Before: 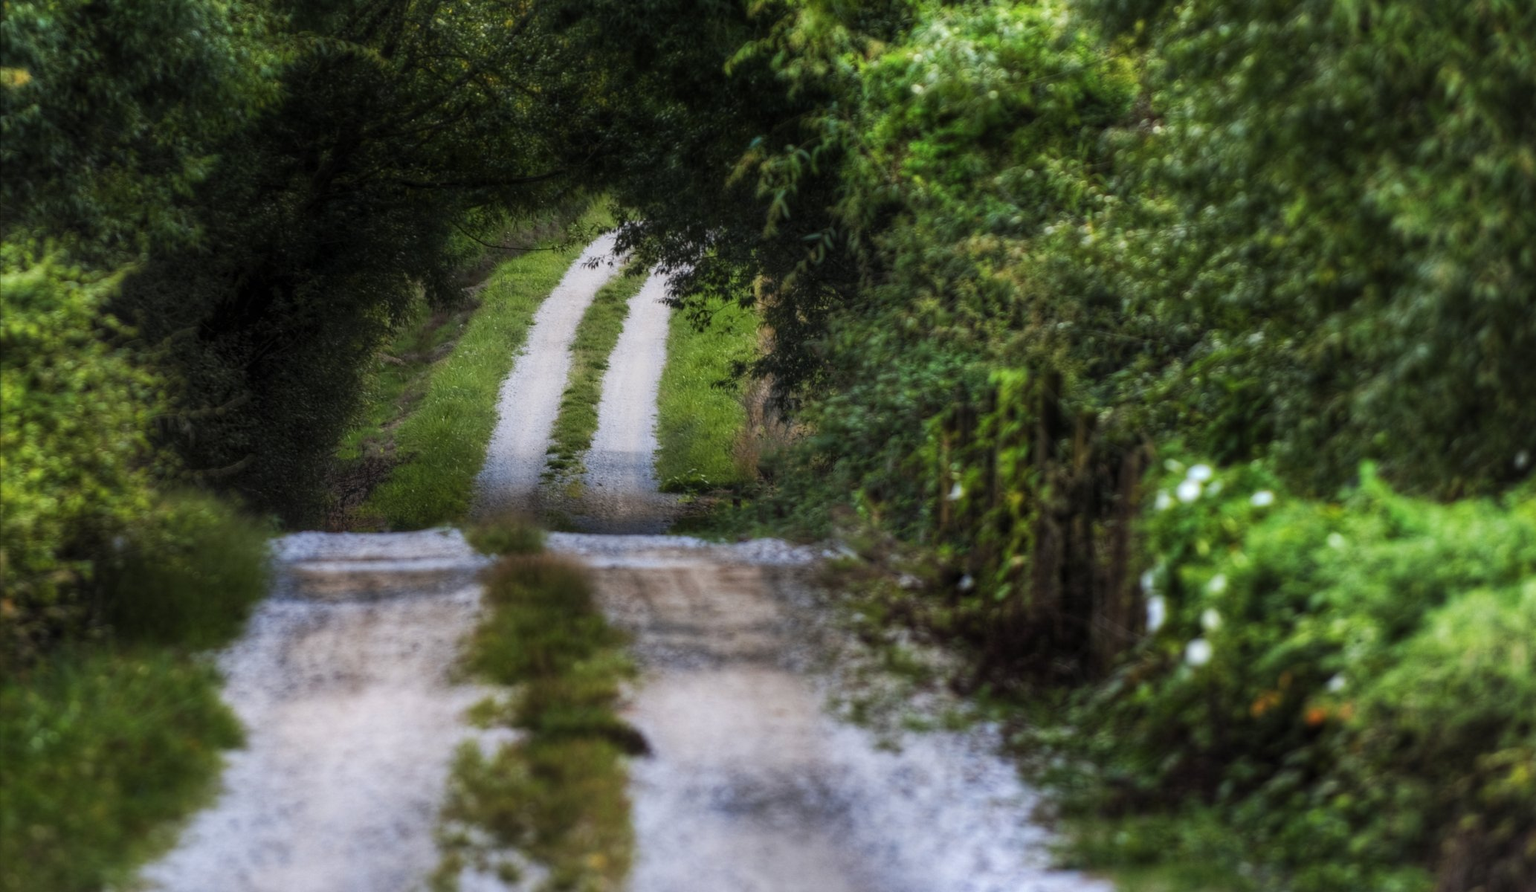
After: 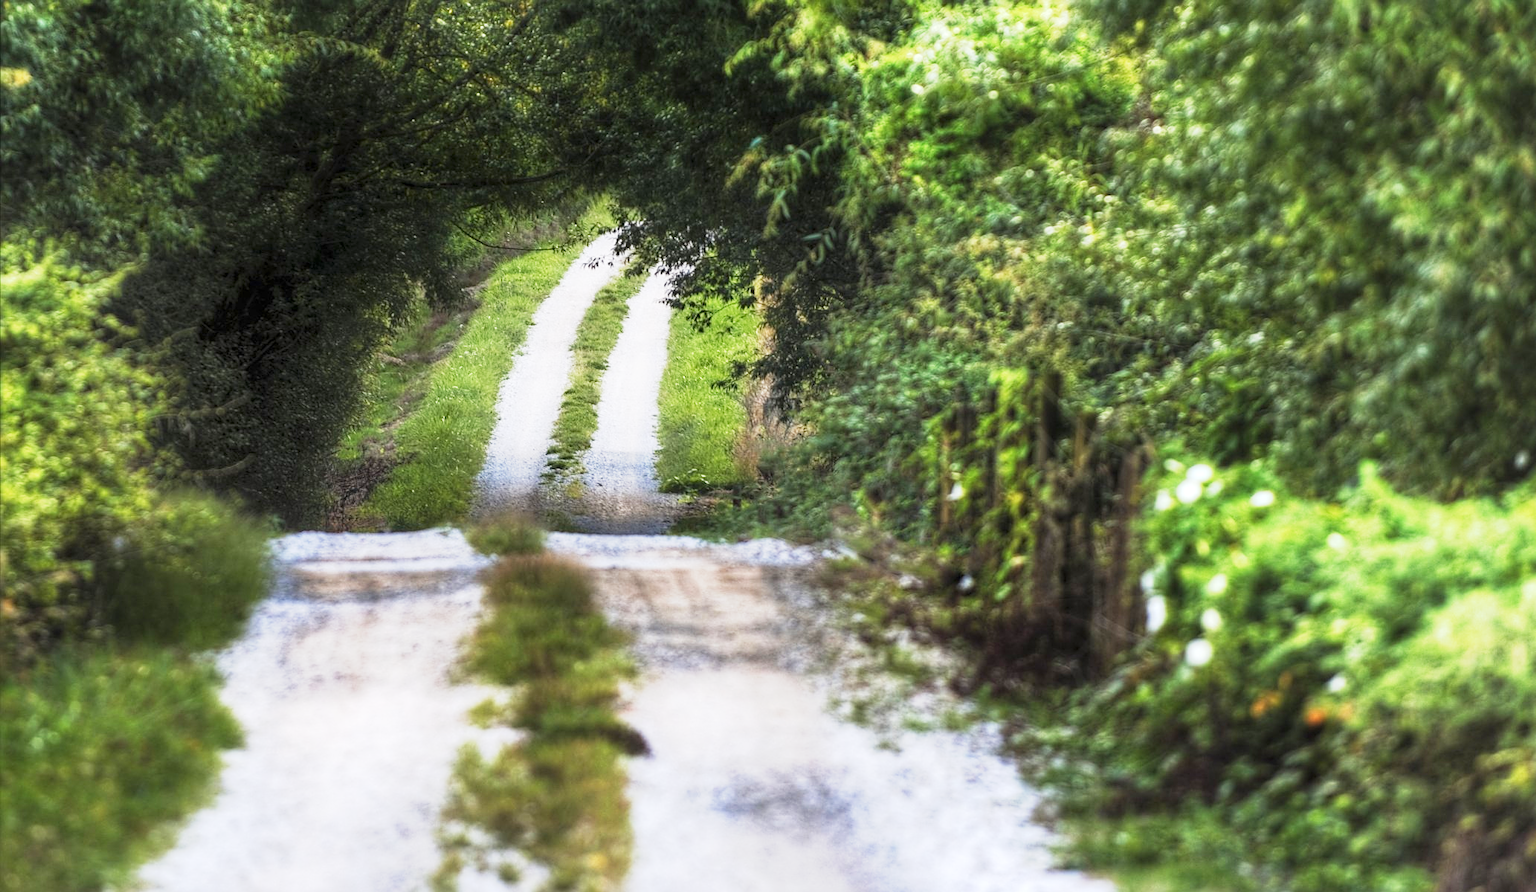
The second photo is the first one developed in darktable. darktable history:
sharpen: on, module defaults
exposure: black level correction 0, exposure 1.015 EV, compensate exposure bias true, compensate highlight preservation false
base curve: curves: ch0 [(0, 0) (0.088, 0.125) (0.176, 0.251) (0.354, 0.501) (0.613, 0.749) (1, 0.877)], preserve colors none
